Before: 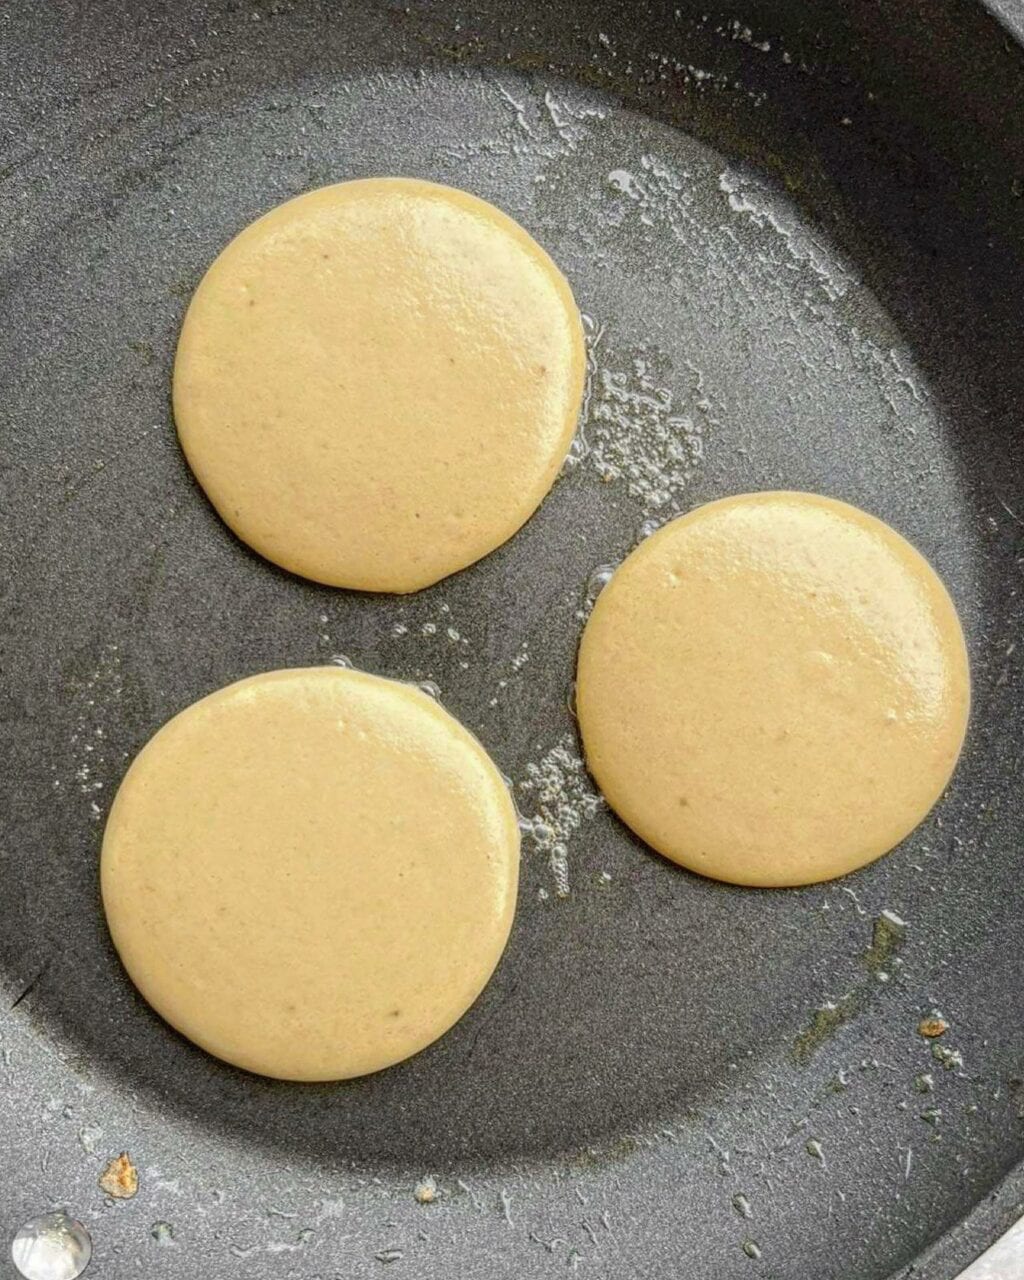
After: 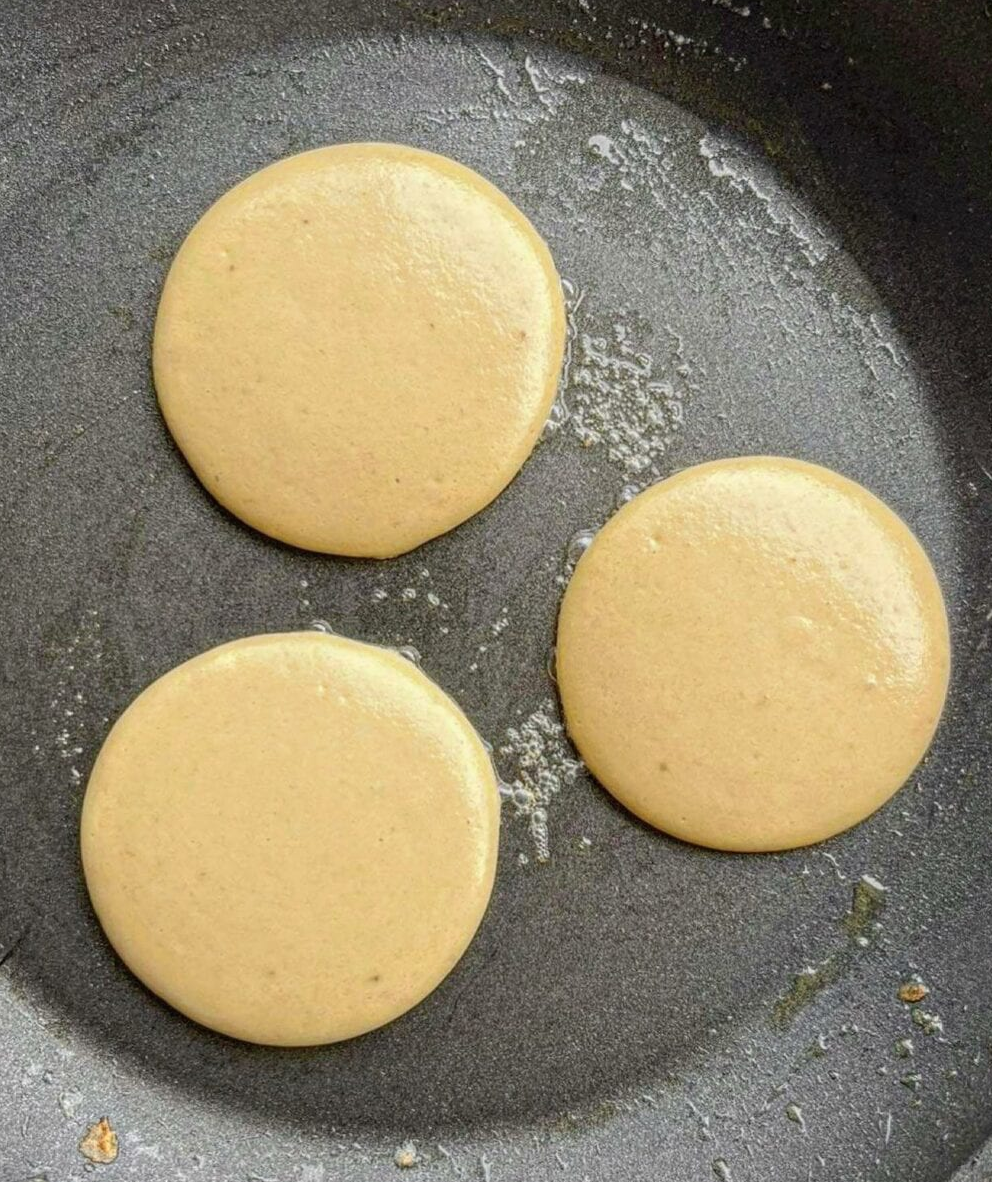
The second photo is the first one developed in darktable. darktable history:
crop: left 1.977%, top 2.787%, right 1.081%, bottom 4.838%
contrast brightness saturation: contrast 0.054
